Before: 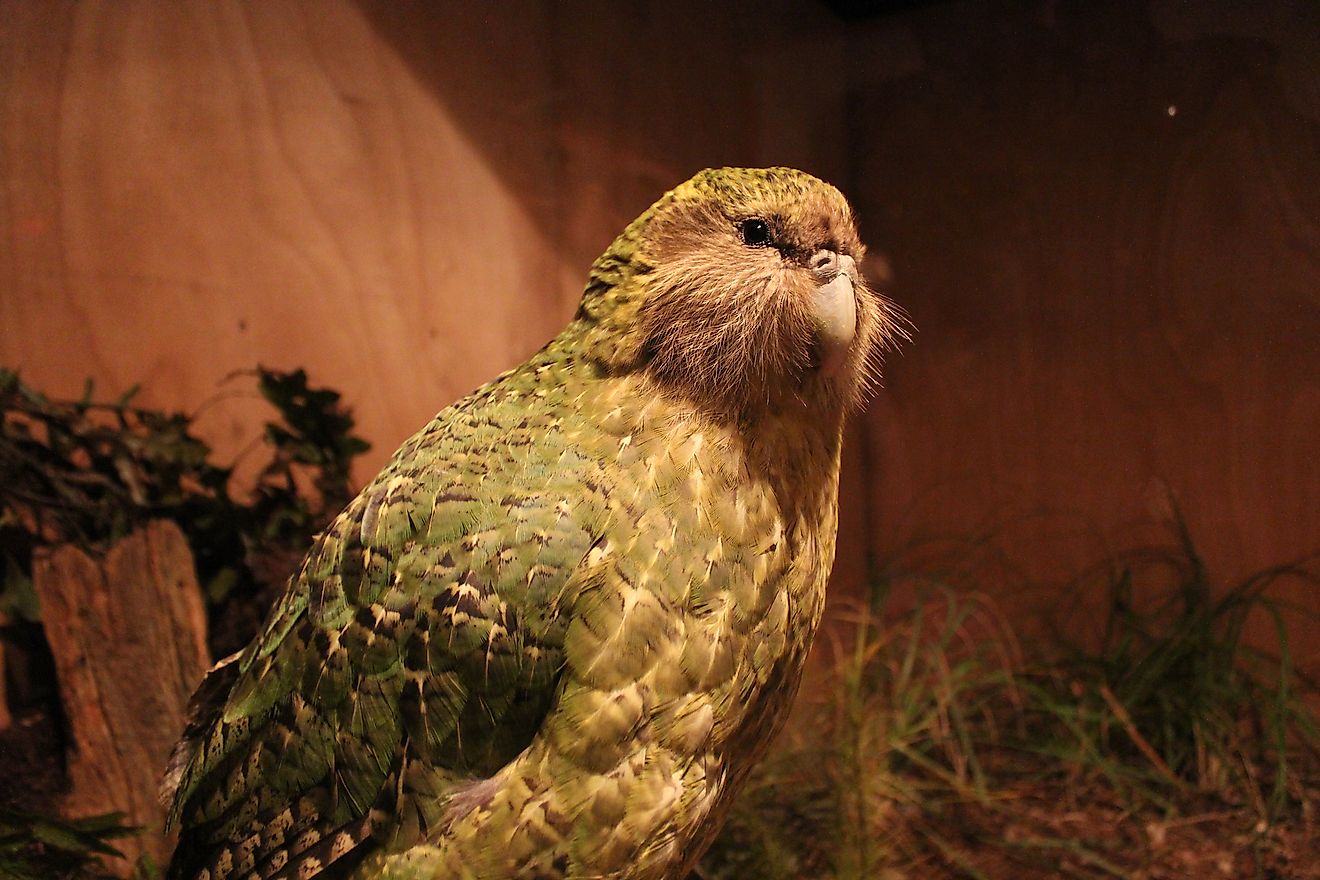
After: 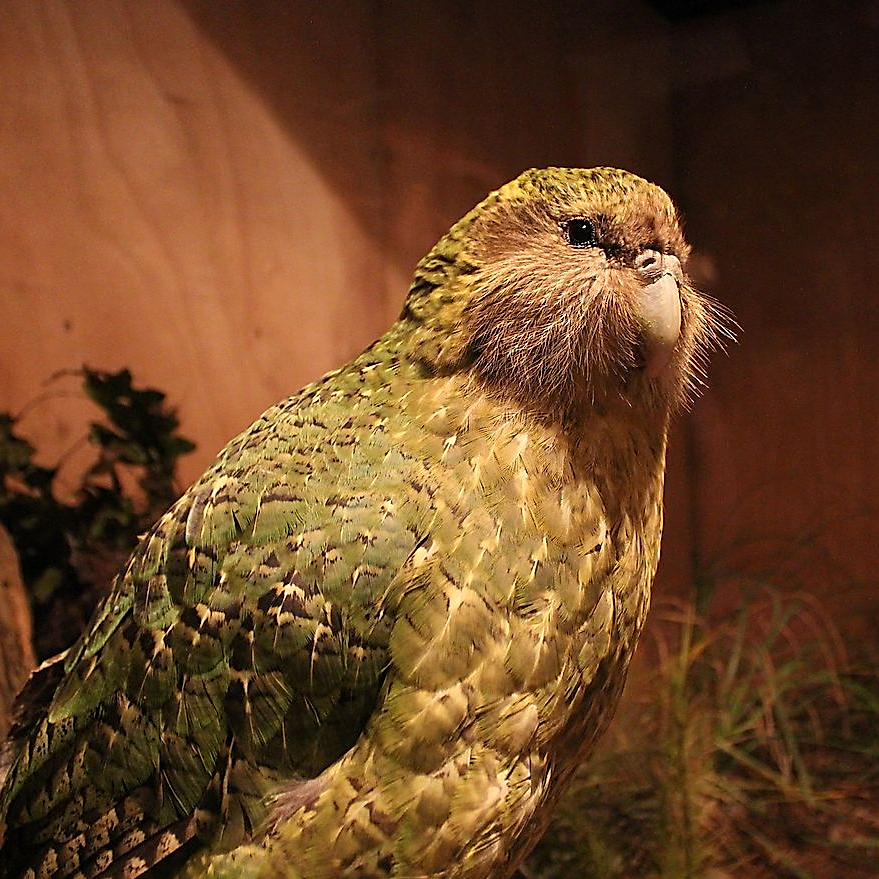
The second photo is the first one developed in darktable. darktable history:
sharpen: on, module defaults
crop and rotate: left 13.359%, right 19.995%
